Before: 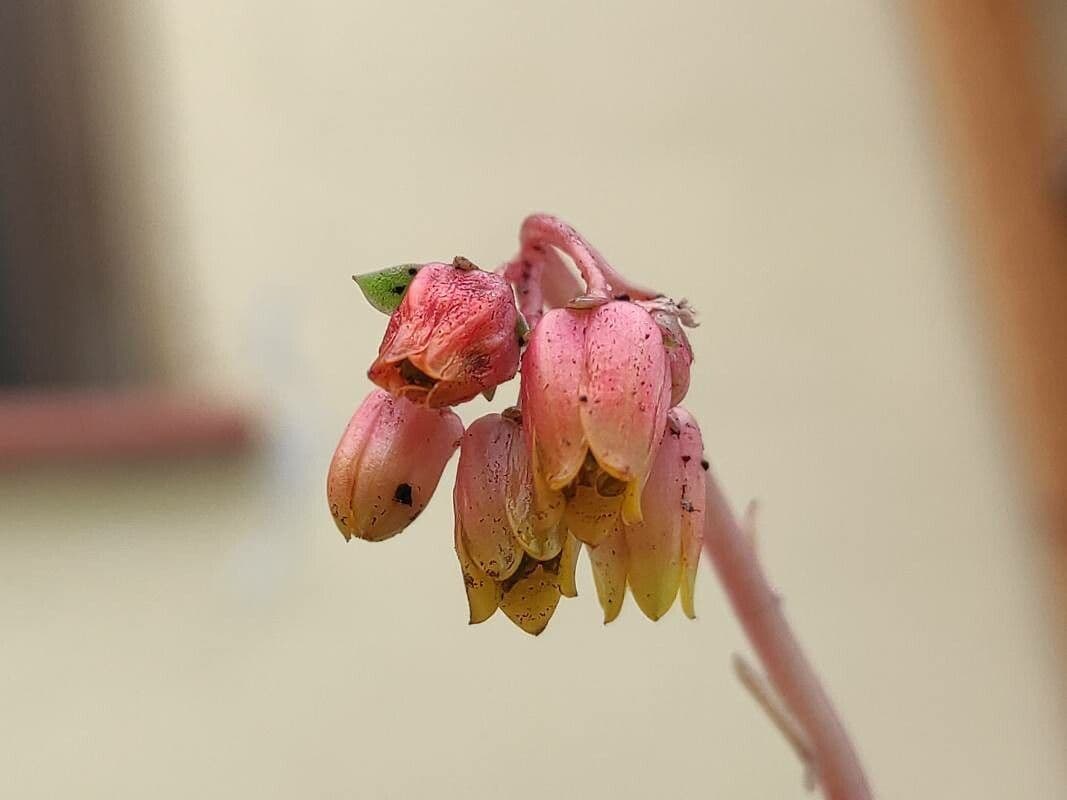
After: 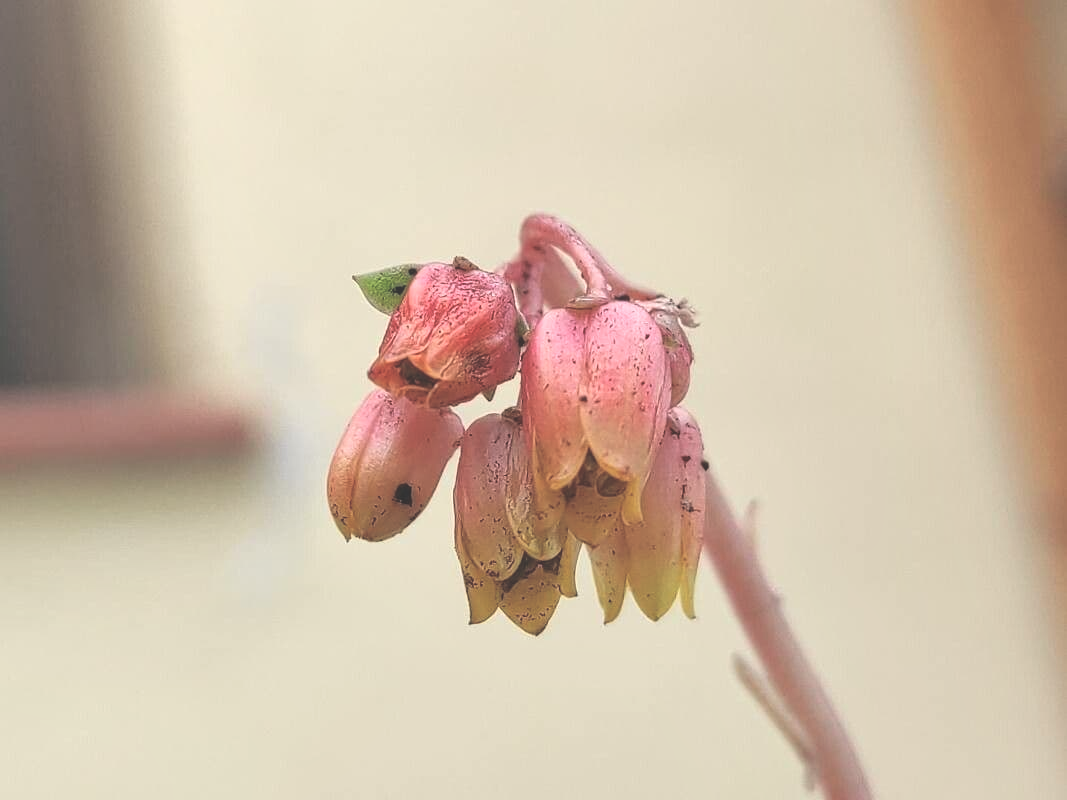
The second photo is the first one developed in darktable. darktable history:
local contrast: mode bilateral grid, contrast 19, coarseness 49, detail 120%, midtone range 0.2
tone curve: curves: ch0 [(0, 0) (0.003, 0.025) (0.011, 0.027) (0.025, 0.032) (0.044, 0.037) (0.069, 0.044) (0.1, 0.054) (0.136, 0.084) (0.177, 0.128) (0.224, 0.196) (0.277, 0.281) (0.335, 0.376) (0.399, 0.461) (0.468, 0.534) (0.543, 0.613) (0.623, 0.692) (0.709, 0.77) (0.801, 0.849) (0.898, 0.934) (1, 1)], color space Lab, independent channels, preserve colors none
exposure: black level correction -0.04, exposure 0.062 EV, compensate highlight preservation false
